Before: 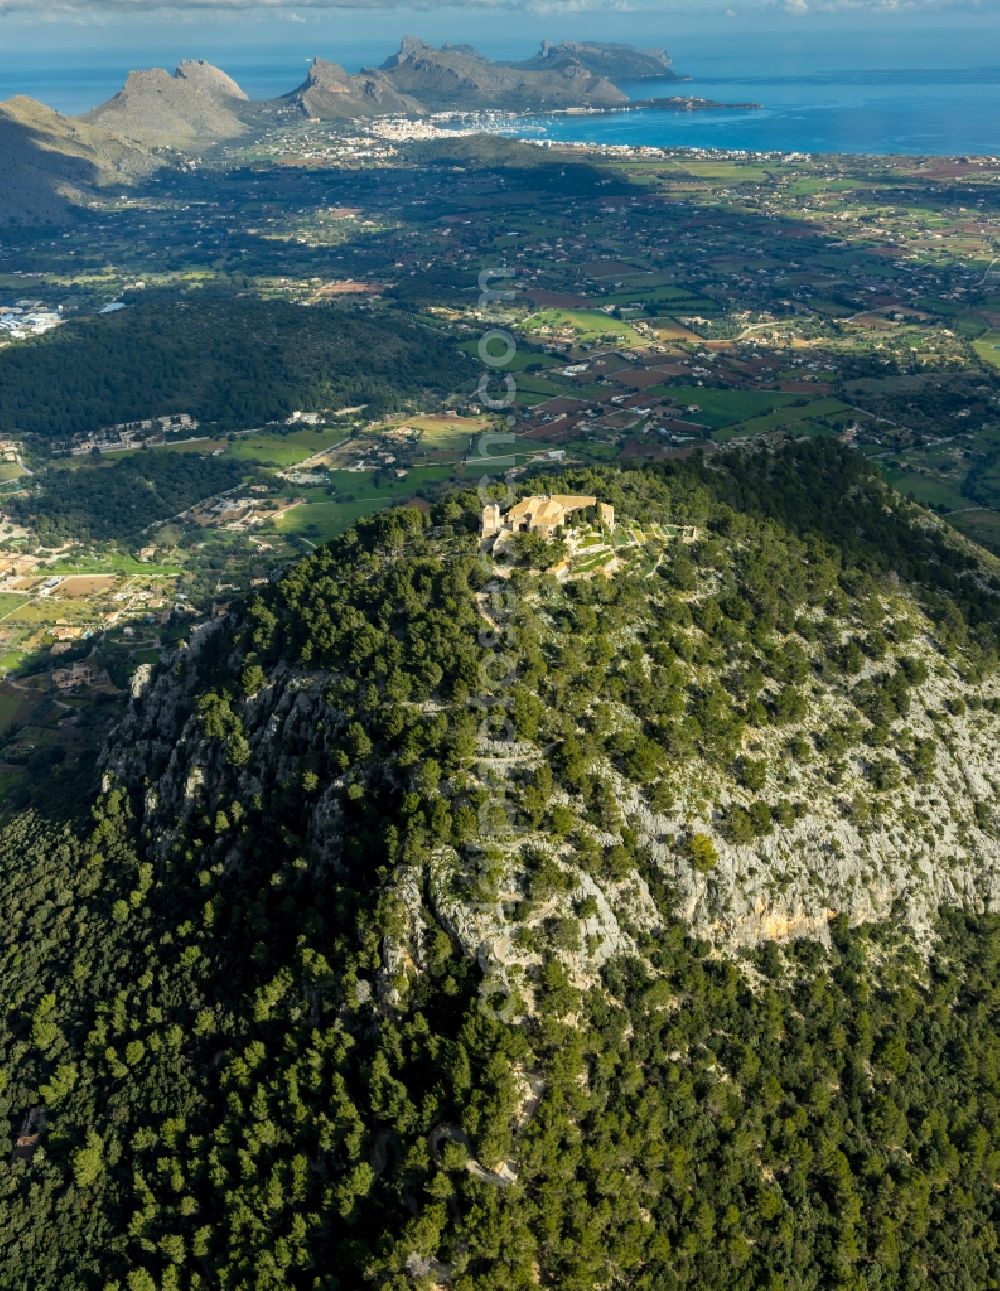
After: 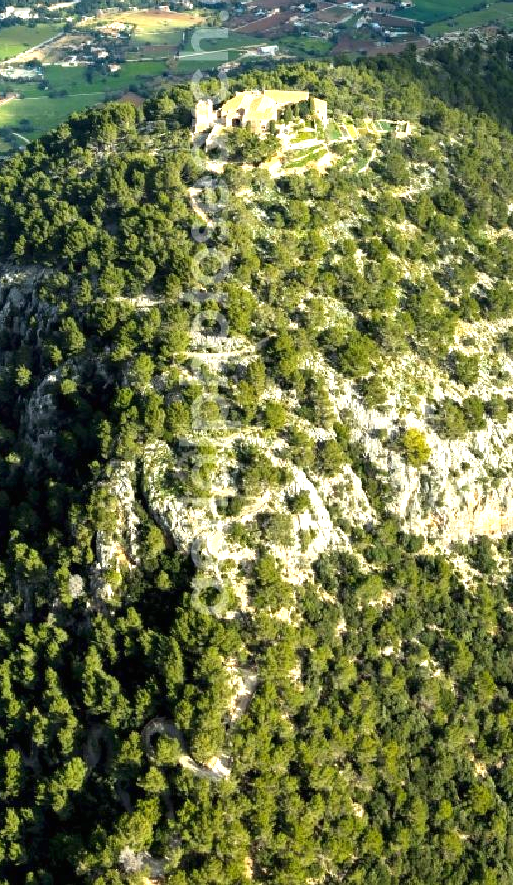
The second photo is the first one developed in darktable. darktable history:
crop and rotate: left 28.786%, top 31.432%, right 19.844%
exposure: black level correction 0, exposure 1.2 EV, compensate highlight preservation false
